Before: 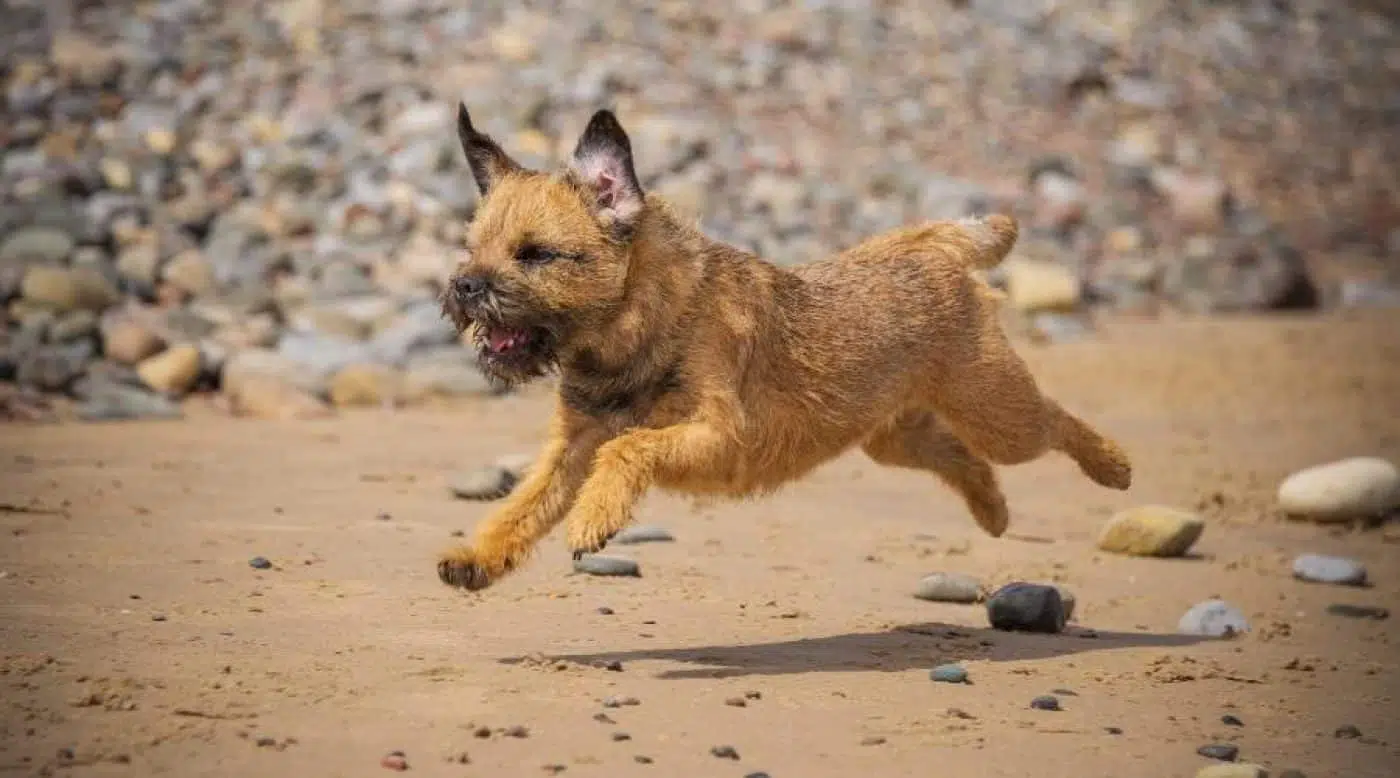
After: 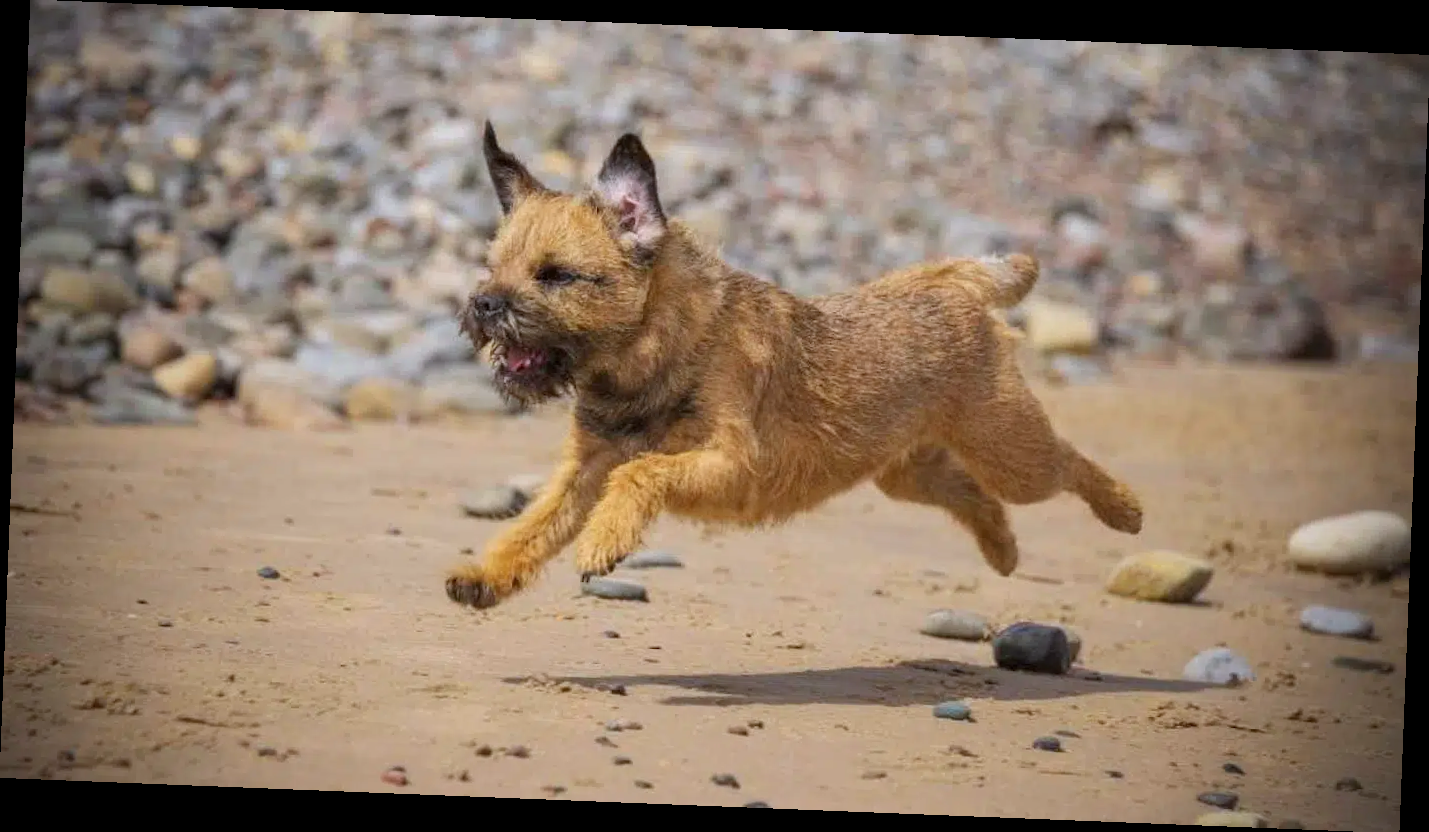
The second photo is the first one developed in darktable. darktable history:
rotate and perspective: rotation 2.27°, automatic cropping off
white balance: red 0.967, blue 1.049
vignetting: saturation 0, unbound false
